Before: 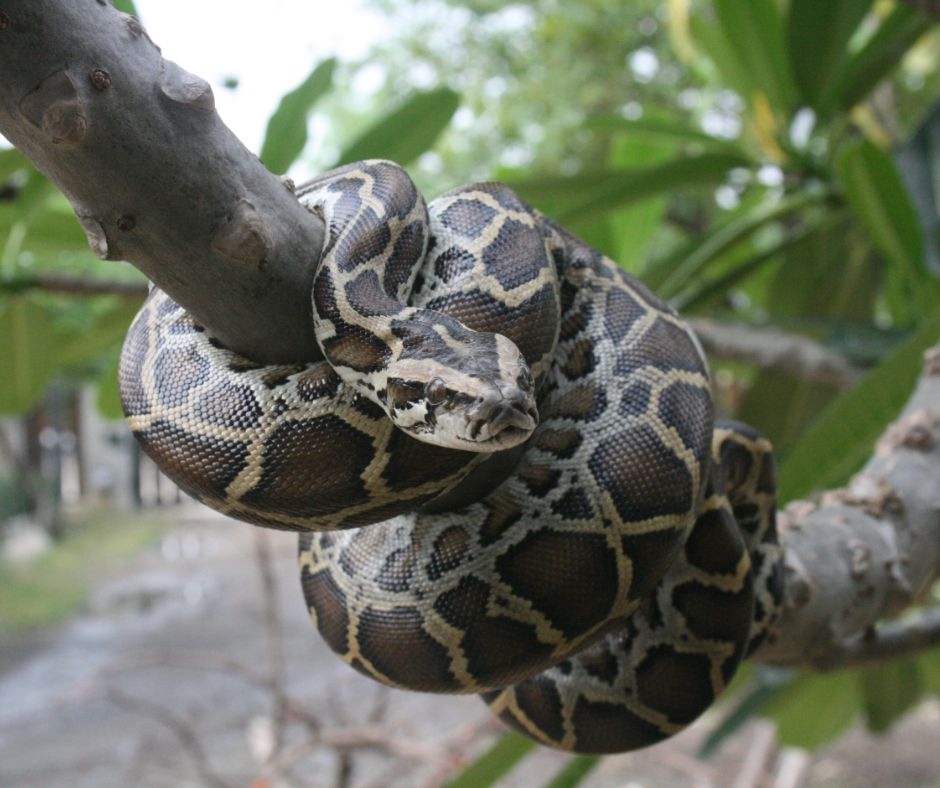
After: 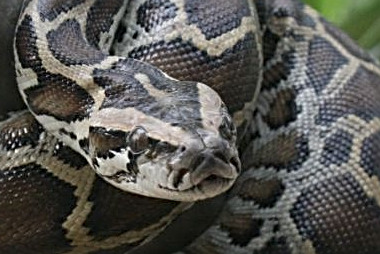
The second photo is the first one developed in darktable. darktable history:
crop: left 31.76%, top 31.94%, right 27.782%, bottom 35.749%
sharpen: radius 2.579, amount 0.689
